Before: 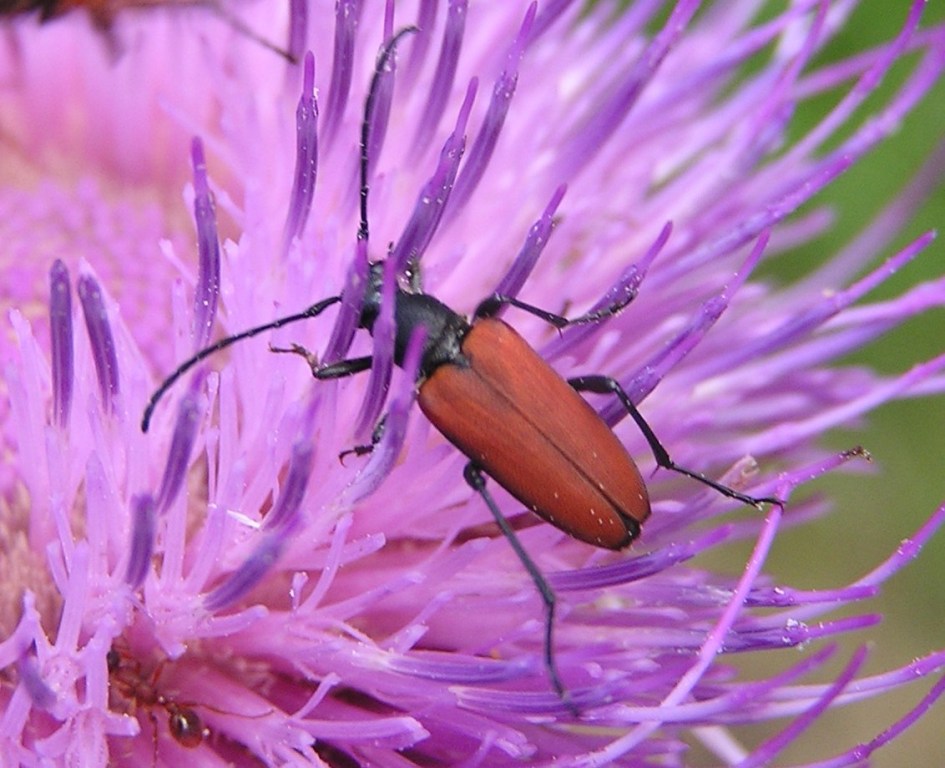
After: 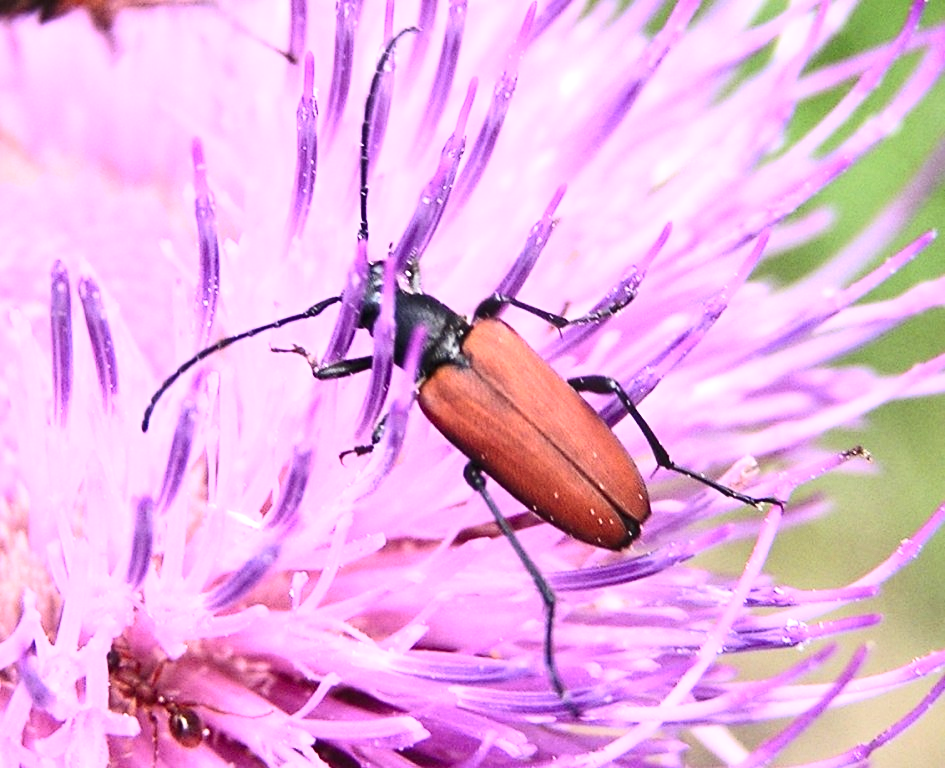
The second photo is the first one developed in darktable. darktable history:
local contrast: highlights 107%, shadows 98%, detail 120%, midtone range 0.2
exposure: black level correction 0, exposure 0.701 EV, compensate highlight preservation false
contrast brightness saturation: contrast 0.373, brightness 0.101
